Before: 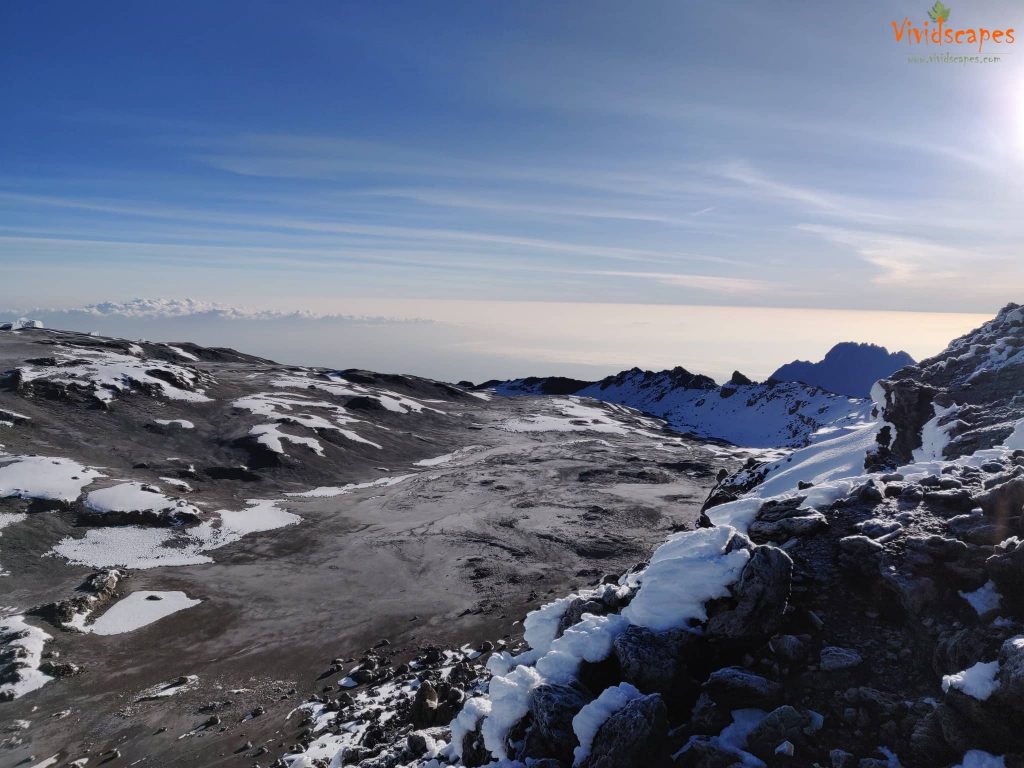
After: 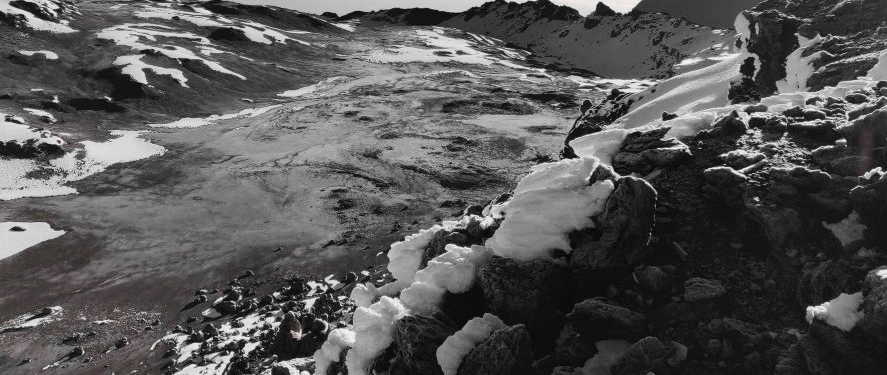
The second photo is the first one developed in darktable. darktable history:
contrast brightness saturation: contrast 0.2, brightness 0.15, saturation 0.14
crop and rotate: left 13.306%, top 48.129%, bottom 2.928%
color zones: curves: ch0 [(0, 0.447) (0.184, 0.543) (0.323, 0.476) (0.429, 0.445) (0.571, 0.443) (0.714, 0.451) (0.857, 0.452) (1, 0.447)]; ch1 [(0, 0.464) (0.176, 0.46) (0.287, 0.177) (0.429, 0.002) (0.571, 0) (0.714, 0) (0.857, 0) (1, 0.464)], mix 20%
tone equalizer: on, module defaults
